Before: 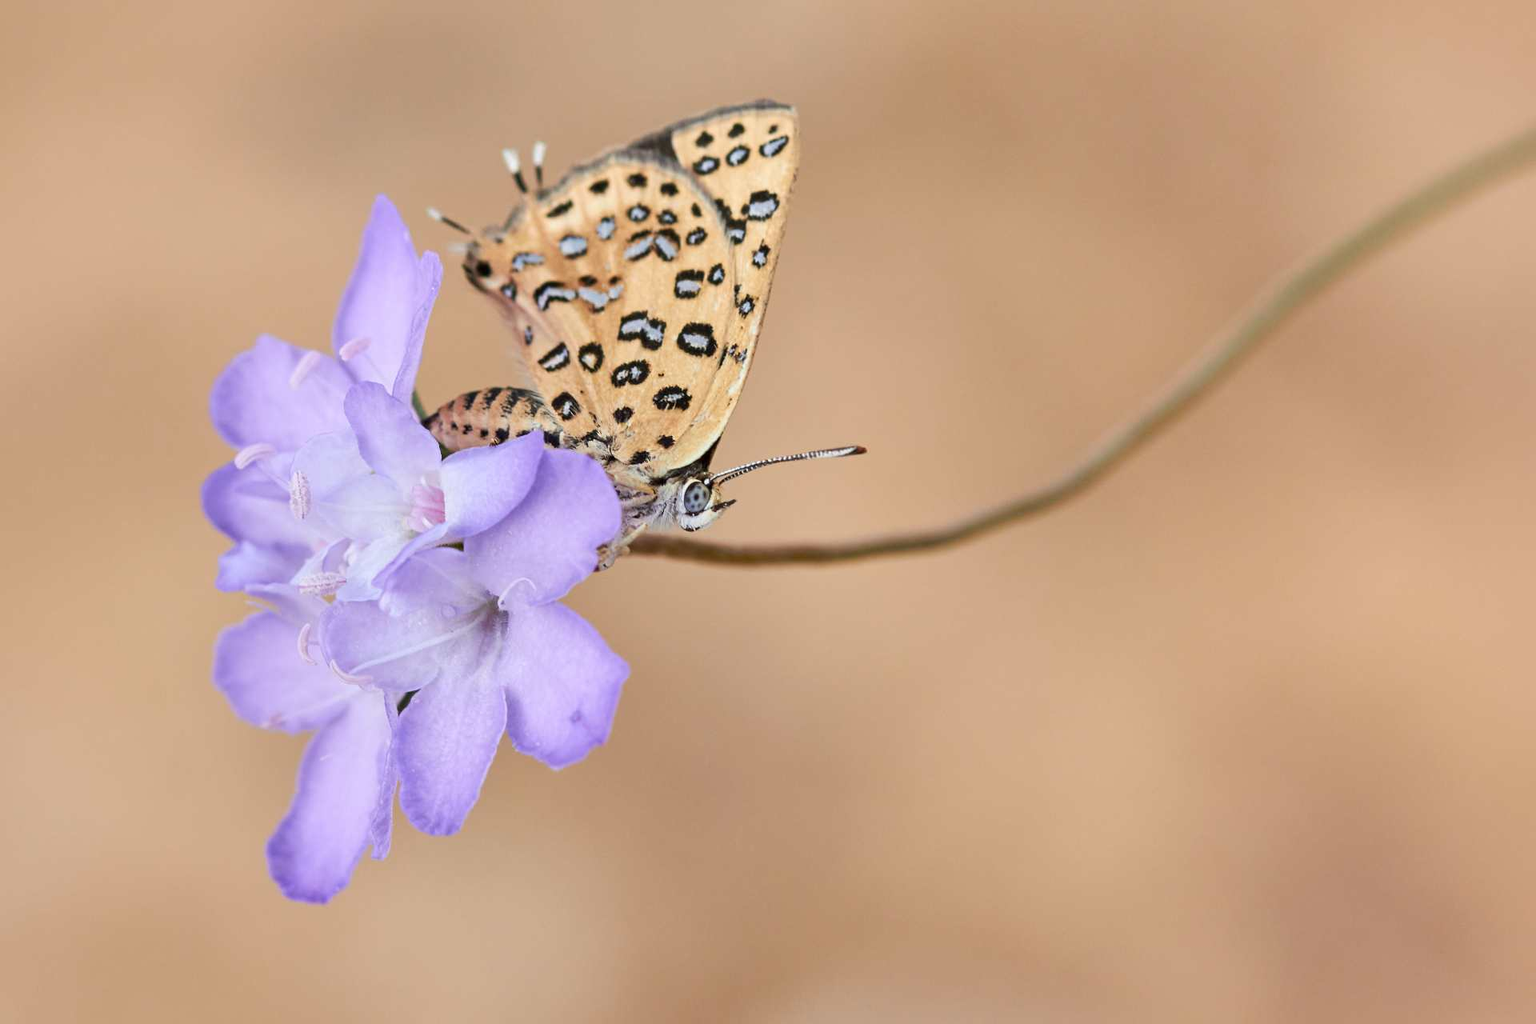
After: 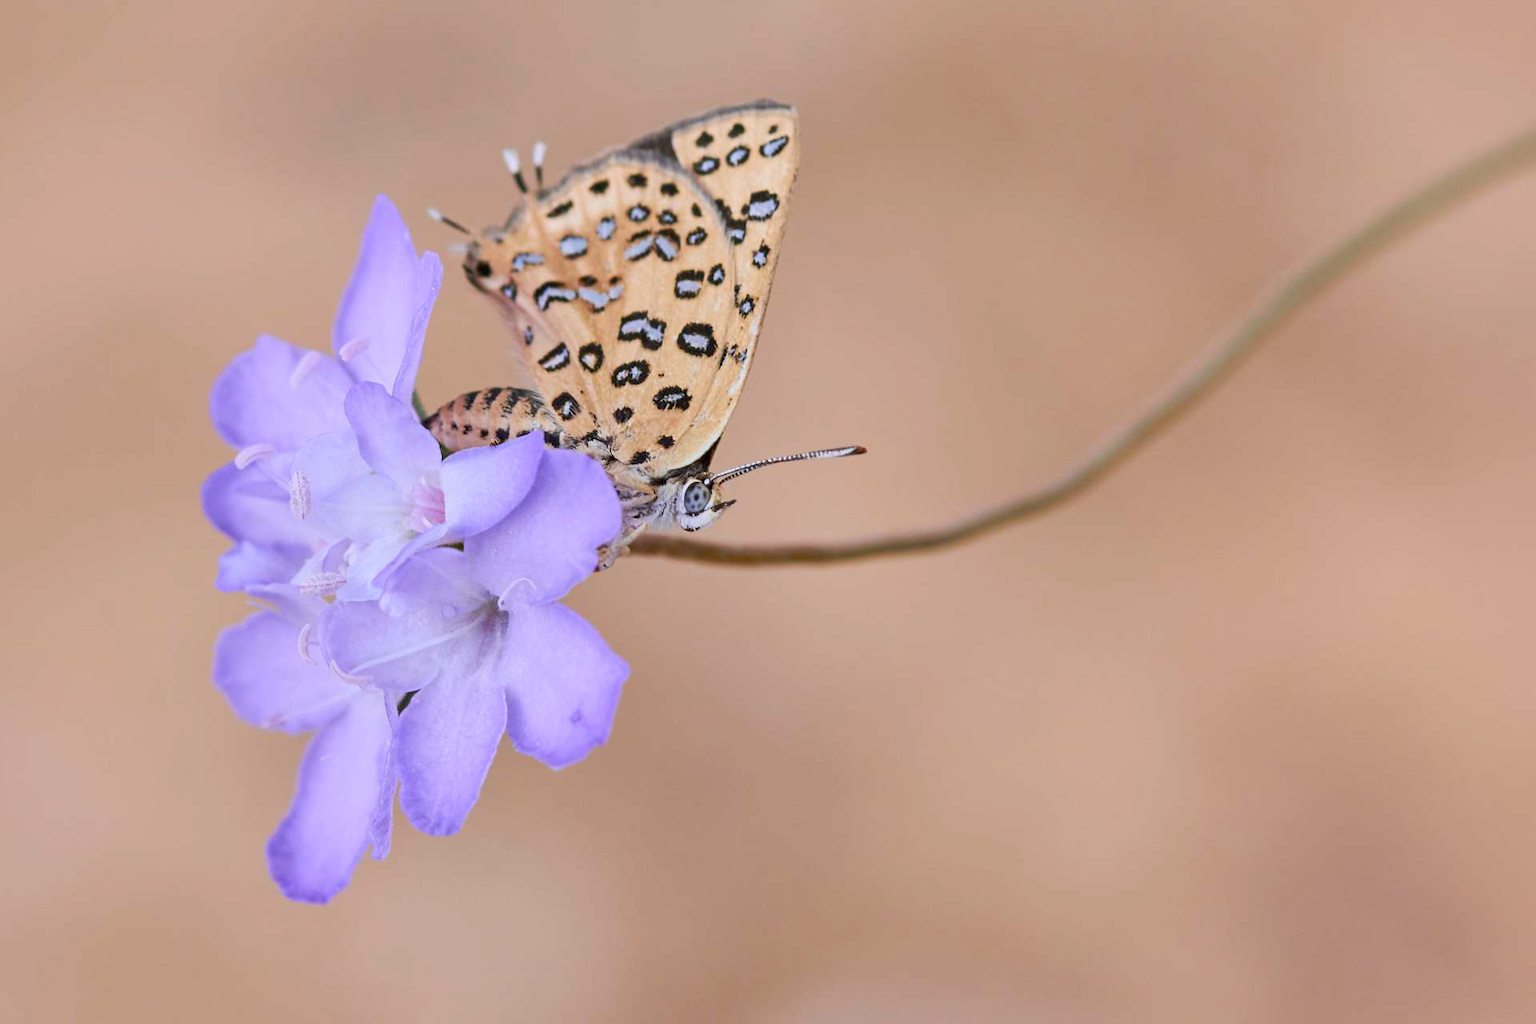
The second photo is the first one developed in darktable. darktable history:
white balance: red 1.004, blue 1.096
color balance rgb: contrast -10%
